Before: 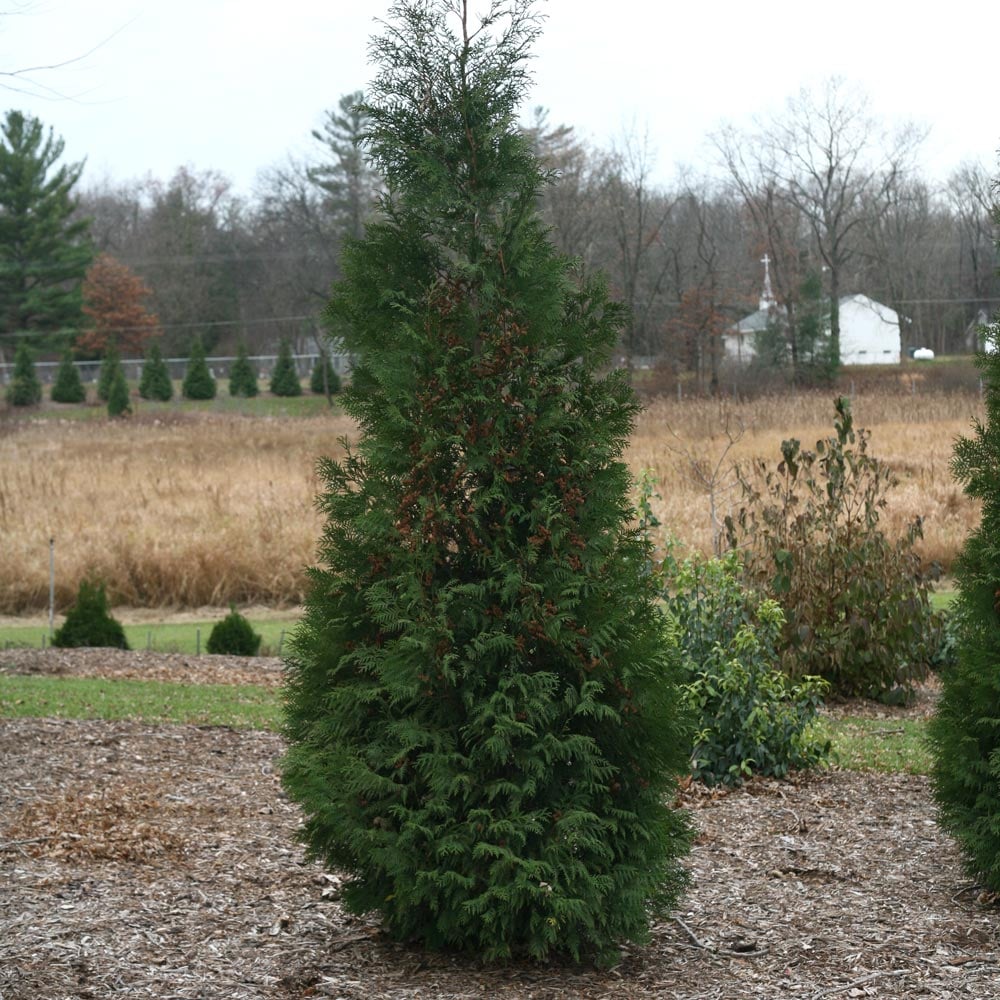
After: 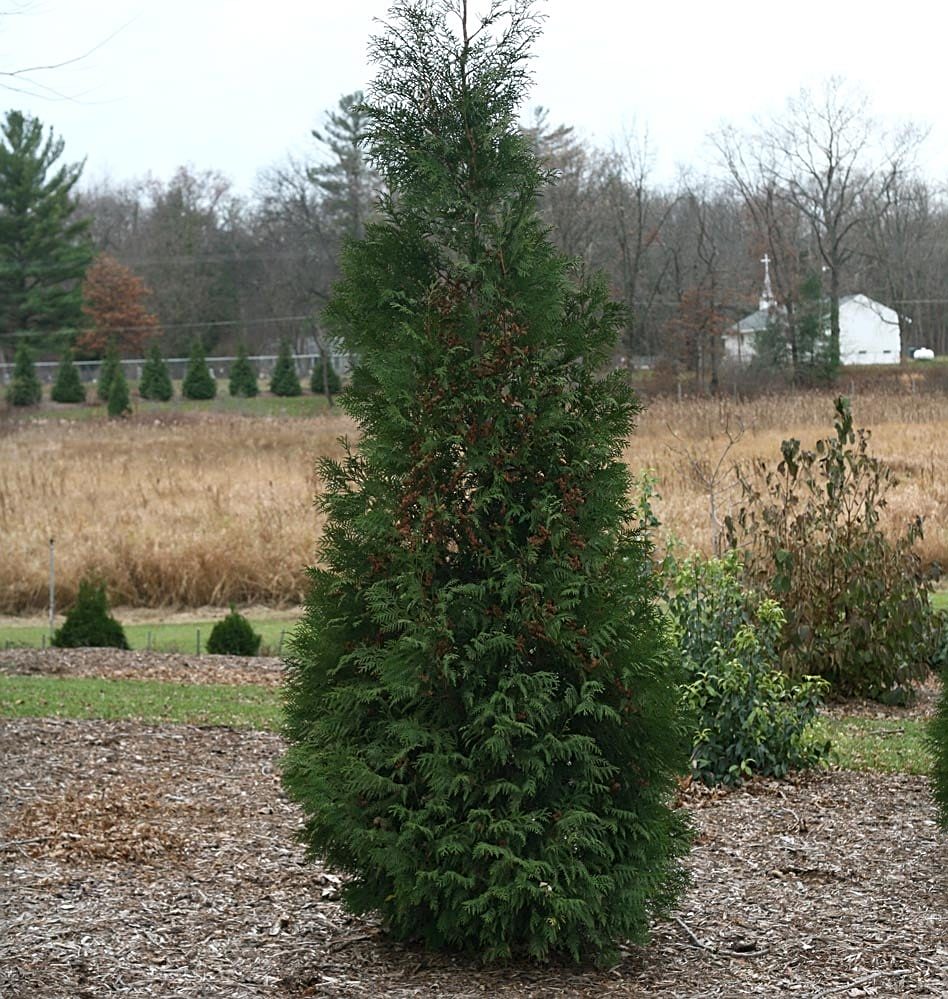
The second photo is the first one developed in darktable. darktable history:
crop and rotate: right 5.167%
sharpen: on, module defaults
